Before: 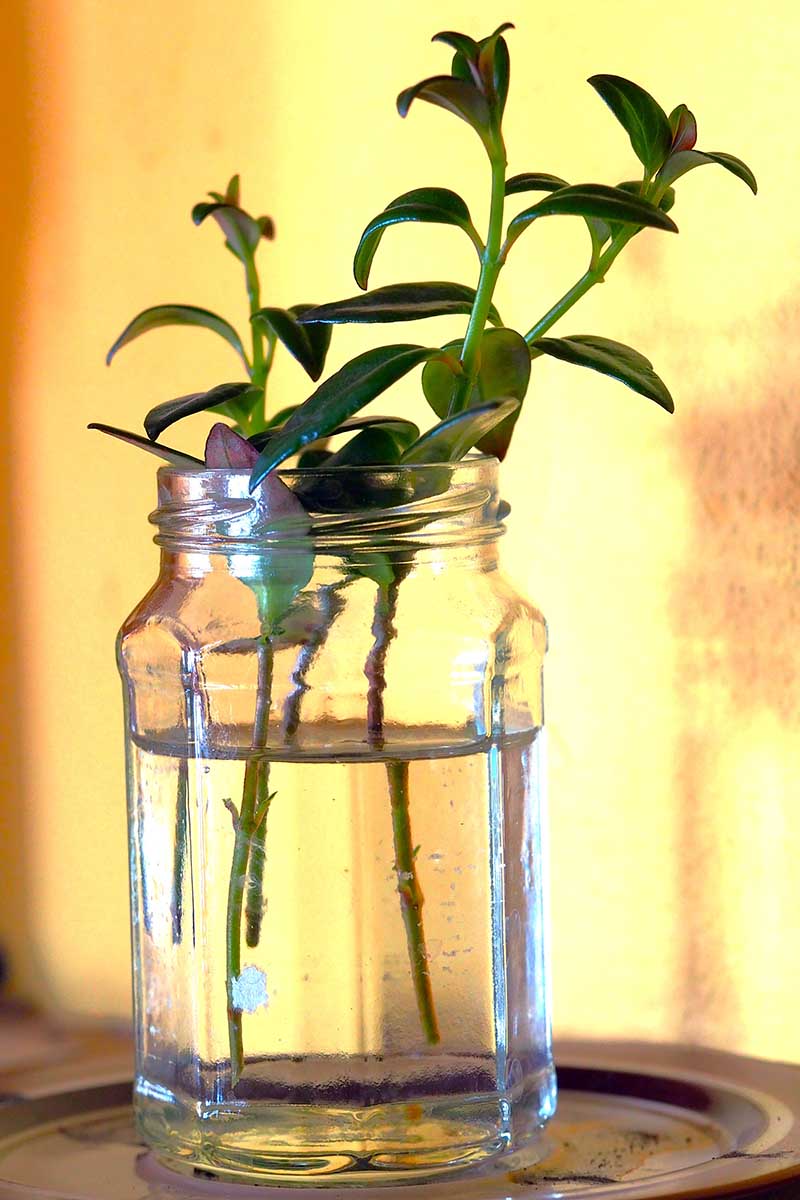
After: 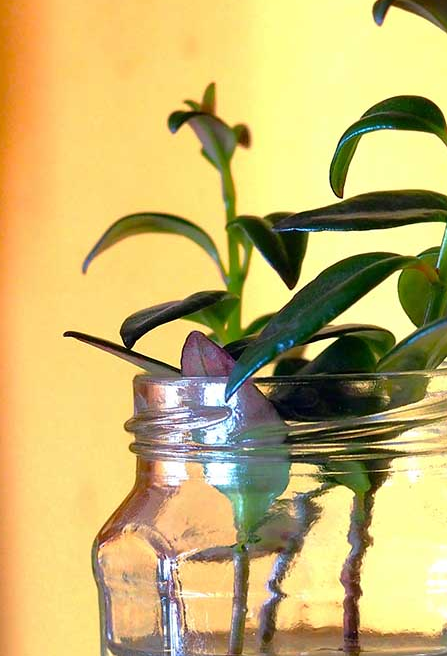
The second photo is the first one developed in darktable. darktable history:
crop and rotate: left 3.044%, top 7.679%, right 40.973%, bottom 37.631%
